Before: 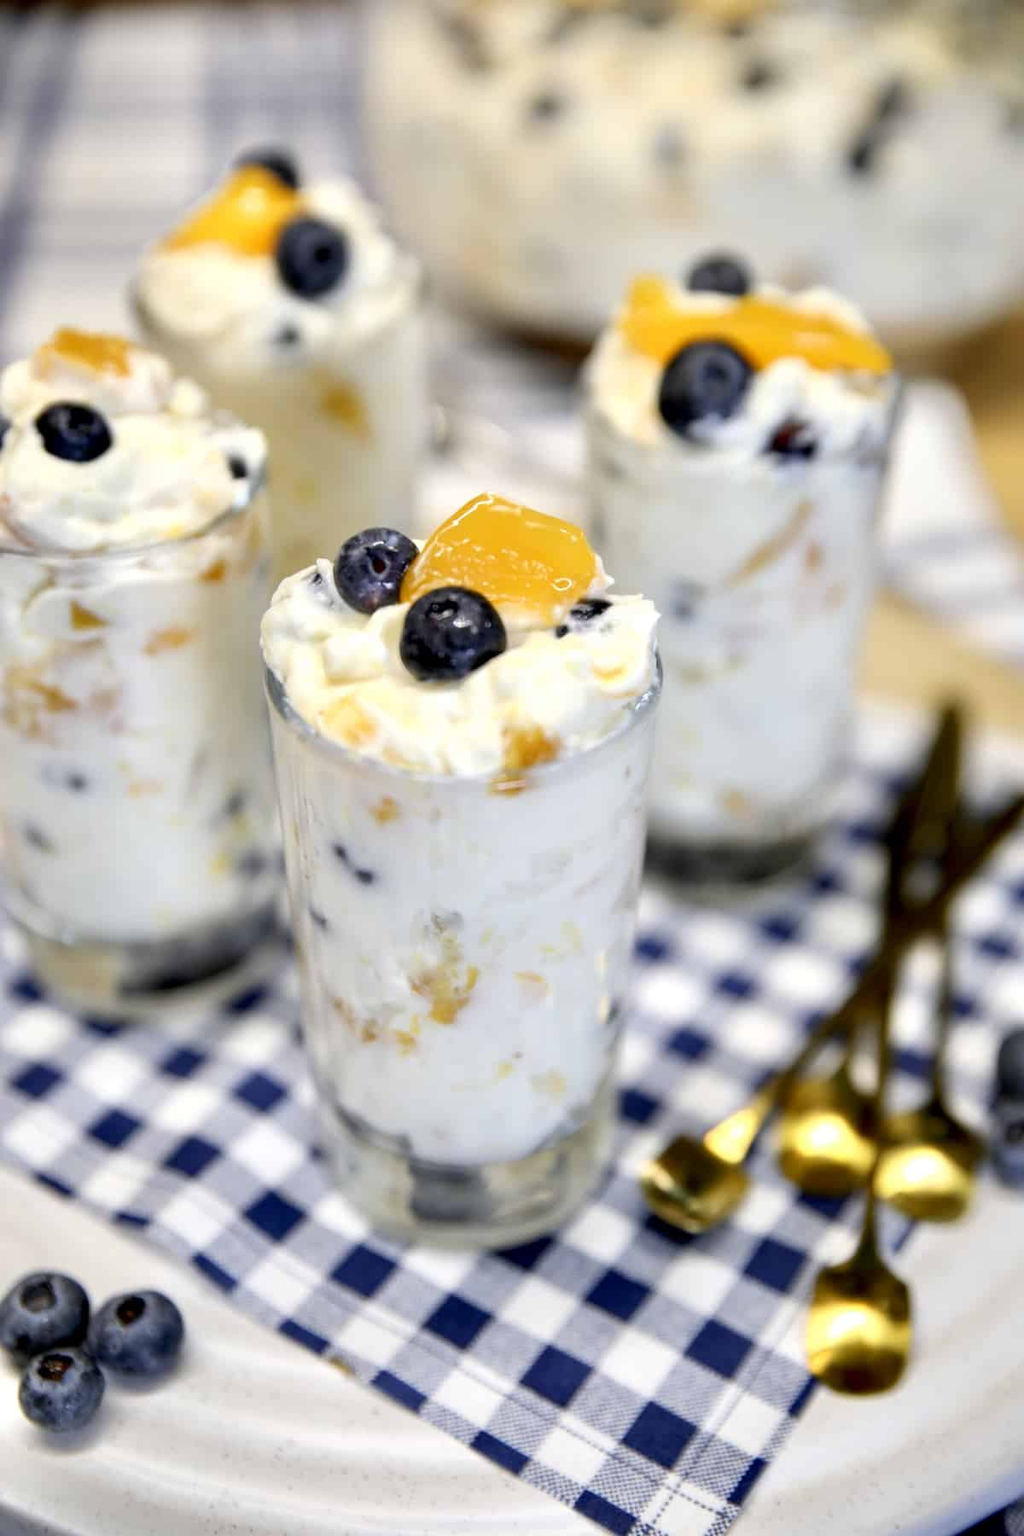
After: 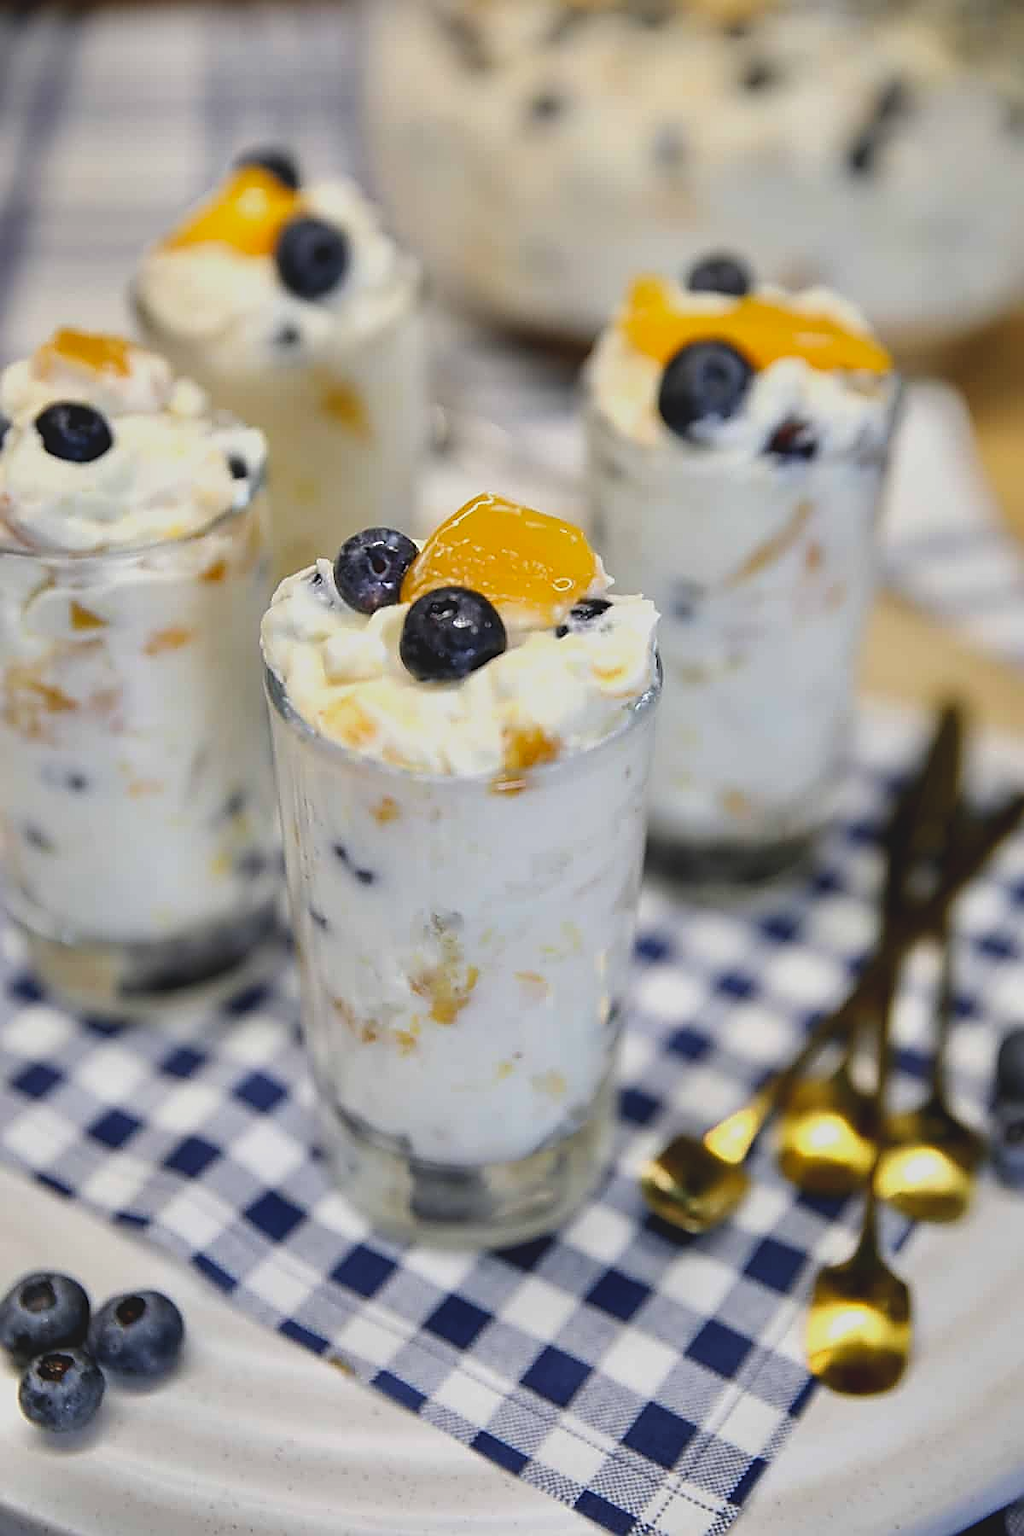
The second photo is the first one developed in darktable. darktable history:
sharpen: radius 1.685, amount 1.294
exposure: black level correction -0.015, exposure -0.5 EV, compensate highlight preservation false
